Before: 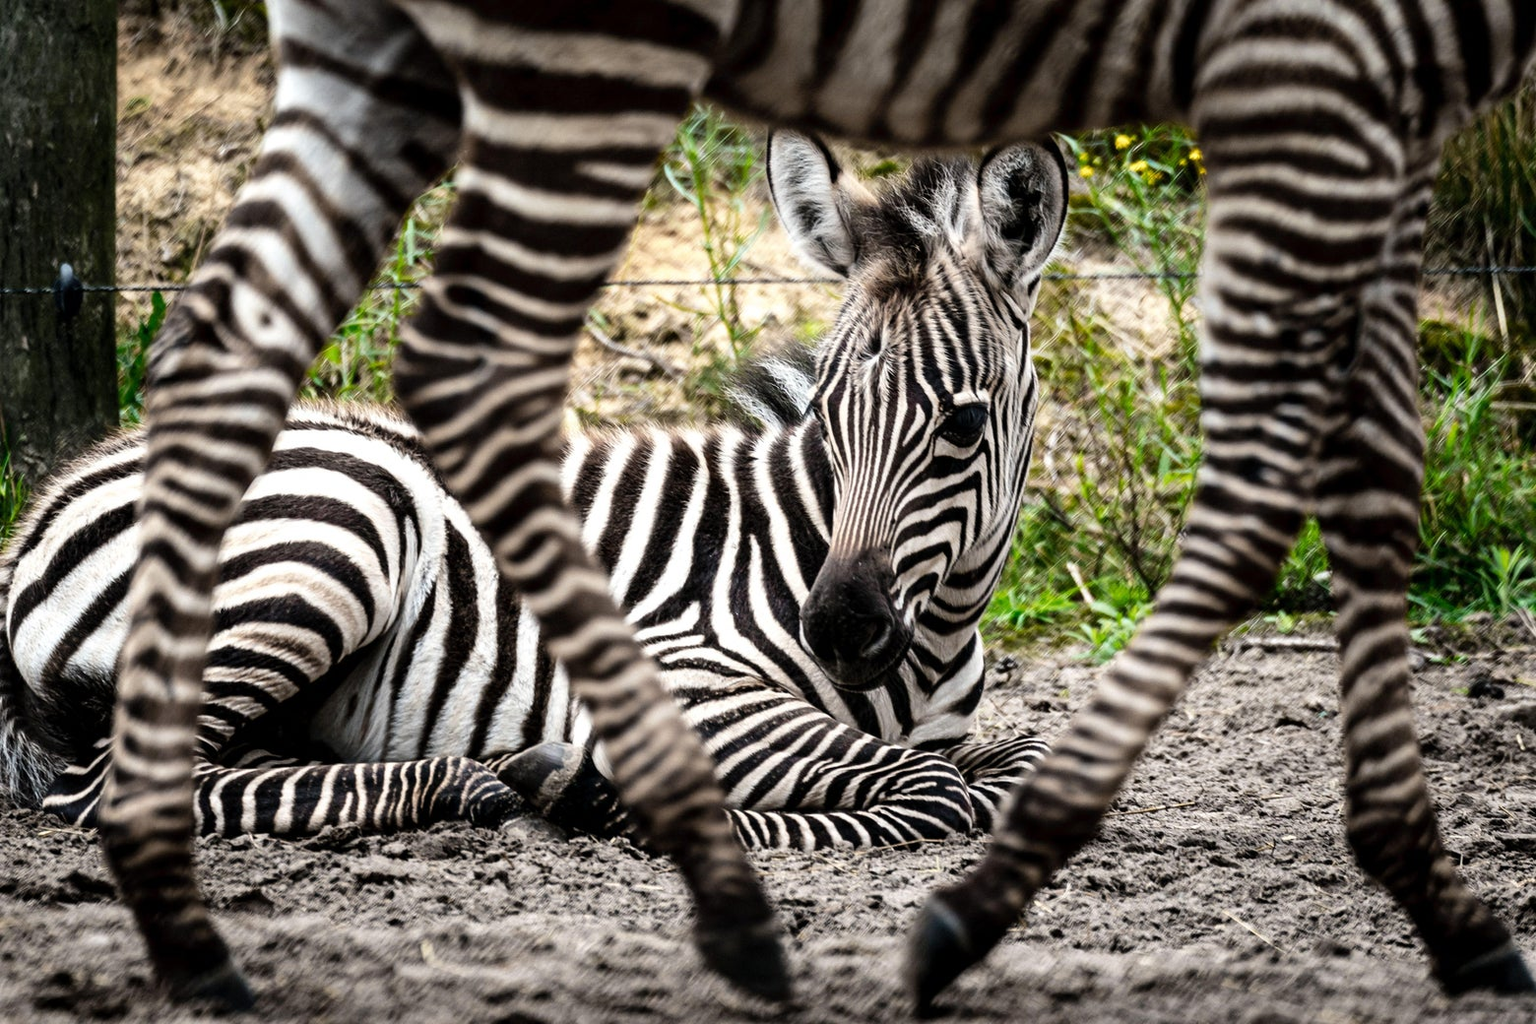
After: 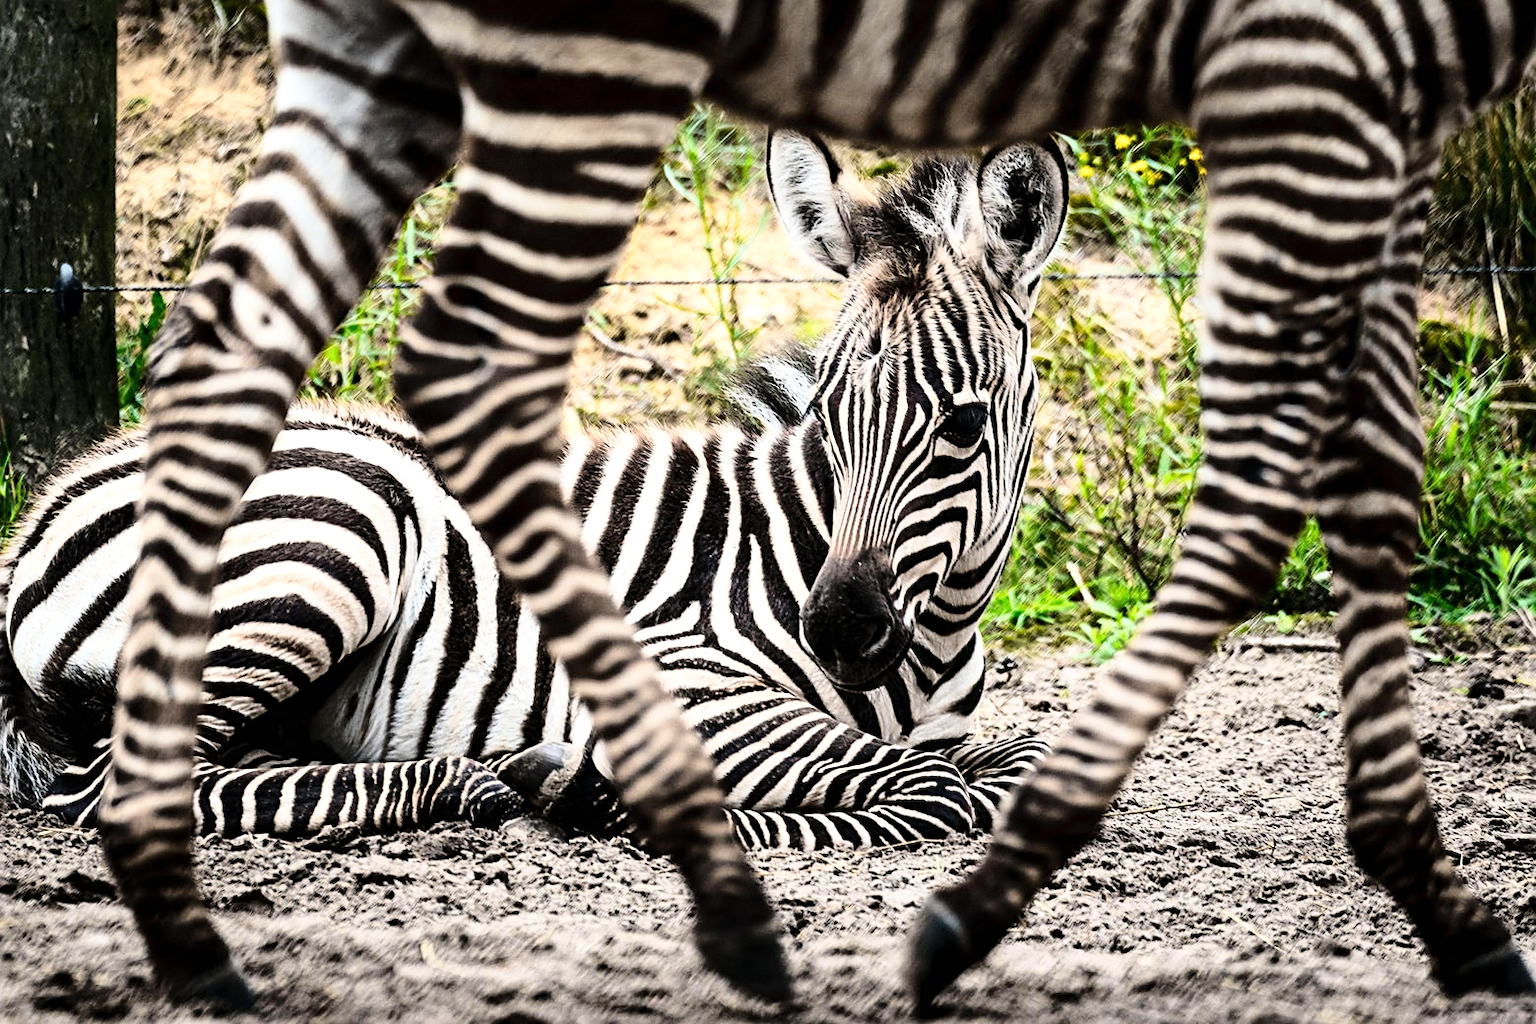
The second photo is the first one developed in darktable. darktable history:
tone equalizer: on, module defaults
base curve: curves: ch0 [(0, 0) (0.028, 0.03) (0.121, 0.232) (0.46, 0.748) (0.859, 0.968) (1, 1)]
sharpen: on, module defaults
